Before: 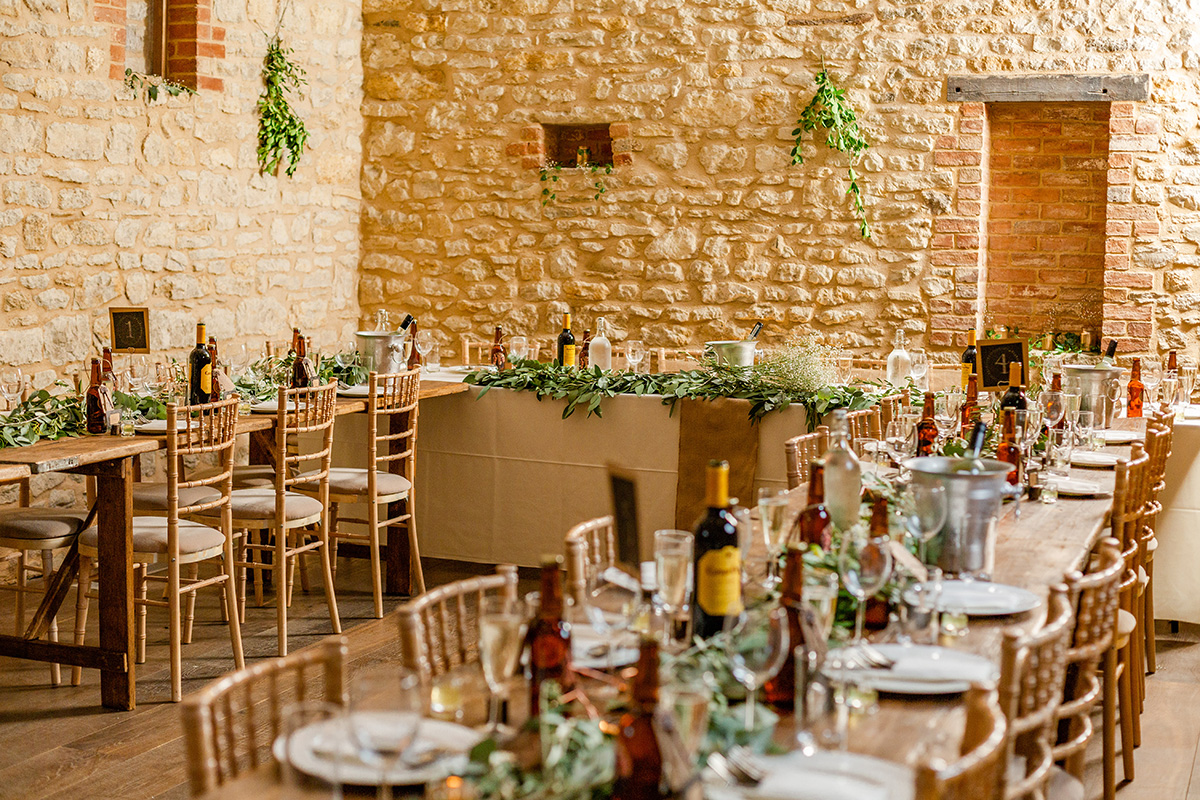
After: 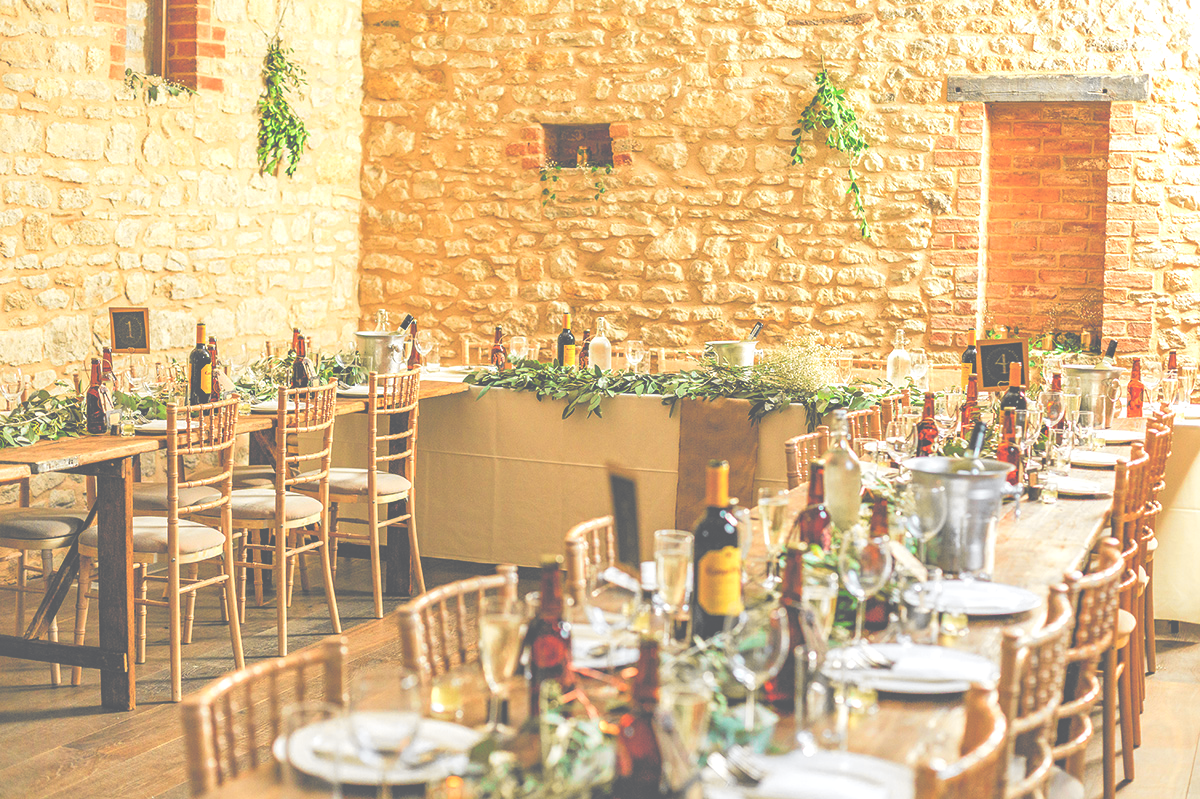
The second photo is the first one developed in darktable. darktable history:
crop: bottom 0.071%
local contrast: mode bilateral grid, contrast 20, coarseness 50, detail 120%, midtone range 0.2
exposure: black level correction -0.071, exposure 0.5 EV, compensate highlight preservation false
tone curve: curves: ch0 [(0, 0) (0.071, 0.047) (0.266, 0.26) (0.483, 0.554) (0.753, 0.811) (1, 0.983)]; ch1 [(0, 0) (0.346, 0.307) (0.408, 0.369) (0.463, 0.443) (0.482, 0.493) (0.502, 0.5) (0.517, 0.502) (0.55, 0.548) (0.597, 0.624) (0.651, 0.698) (1, 1)]; ch2 [(0, 0) (0.346, 0.34) (0.434, 0.46) (0.485, 0.494) (0.5, 0.494) (0.517, 0.506) (0.535, 0.529) (0.583, 0.611) (0.625, 0.666) (1, 1)], color space Lab, independent channels, preserve colors none
